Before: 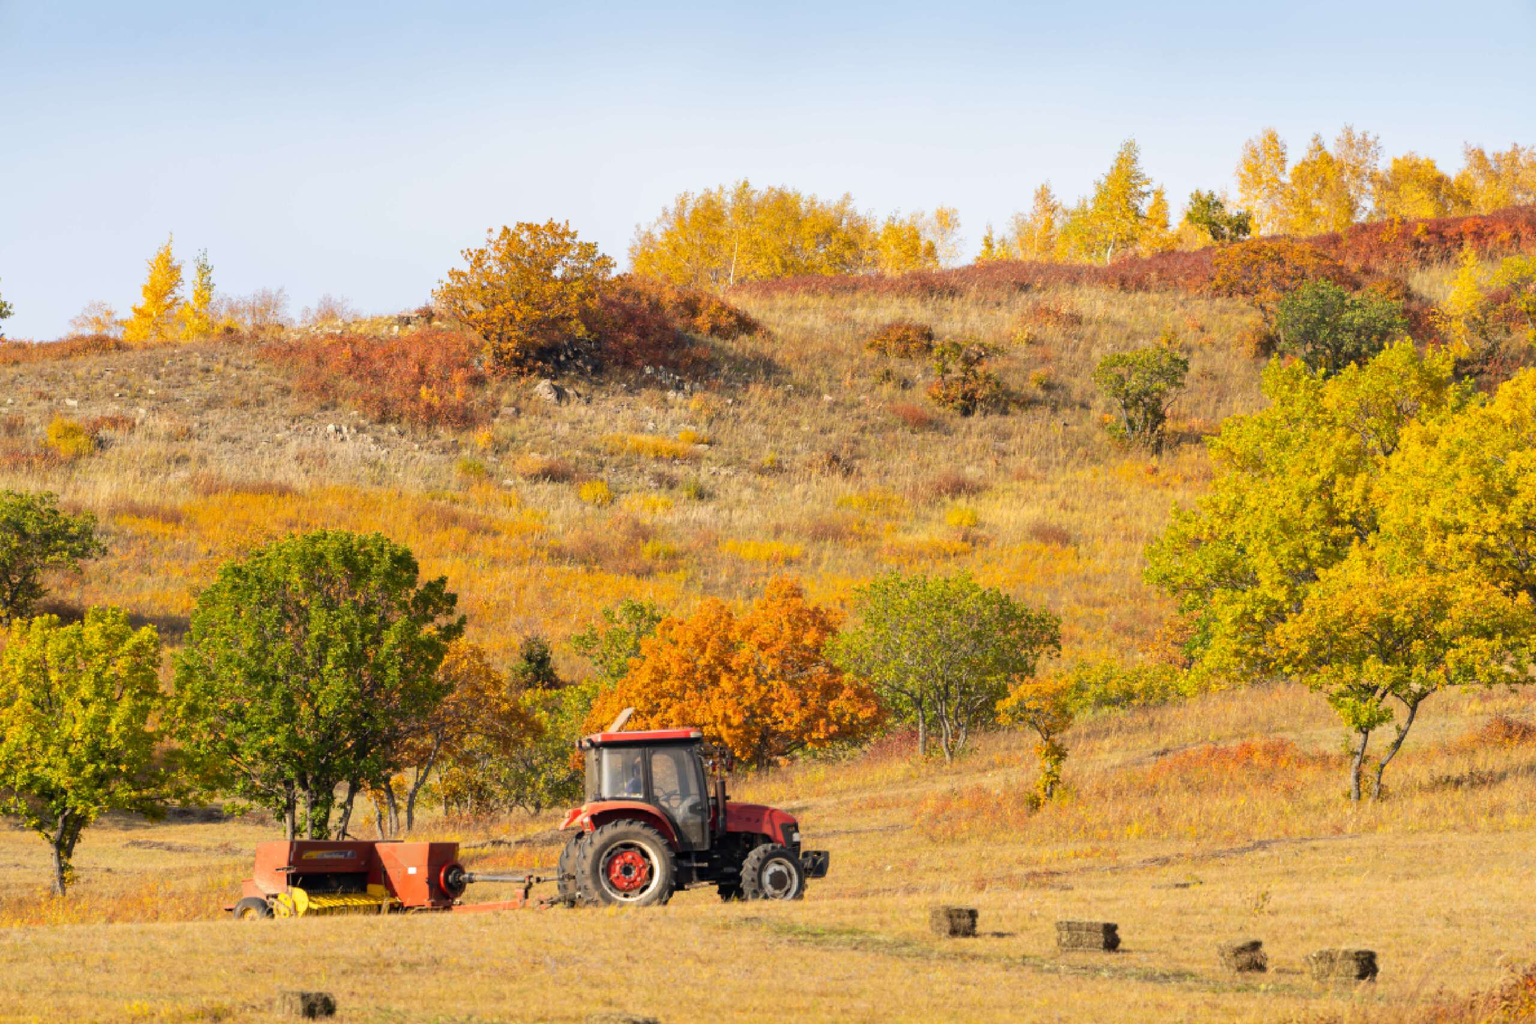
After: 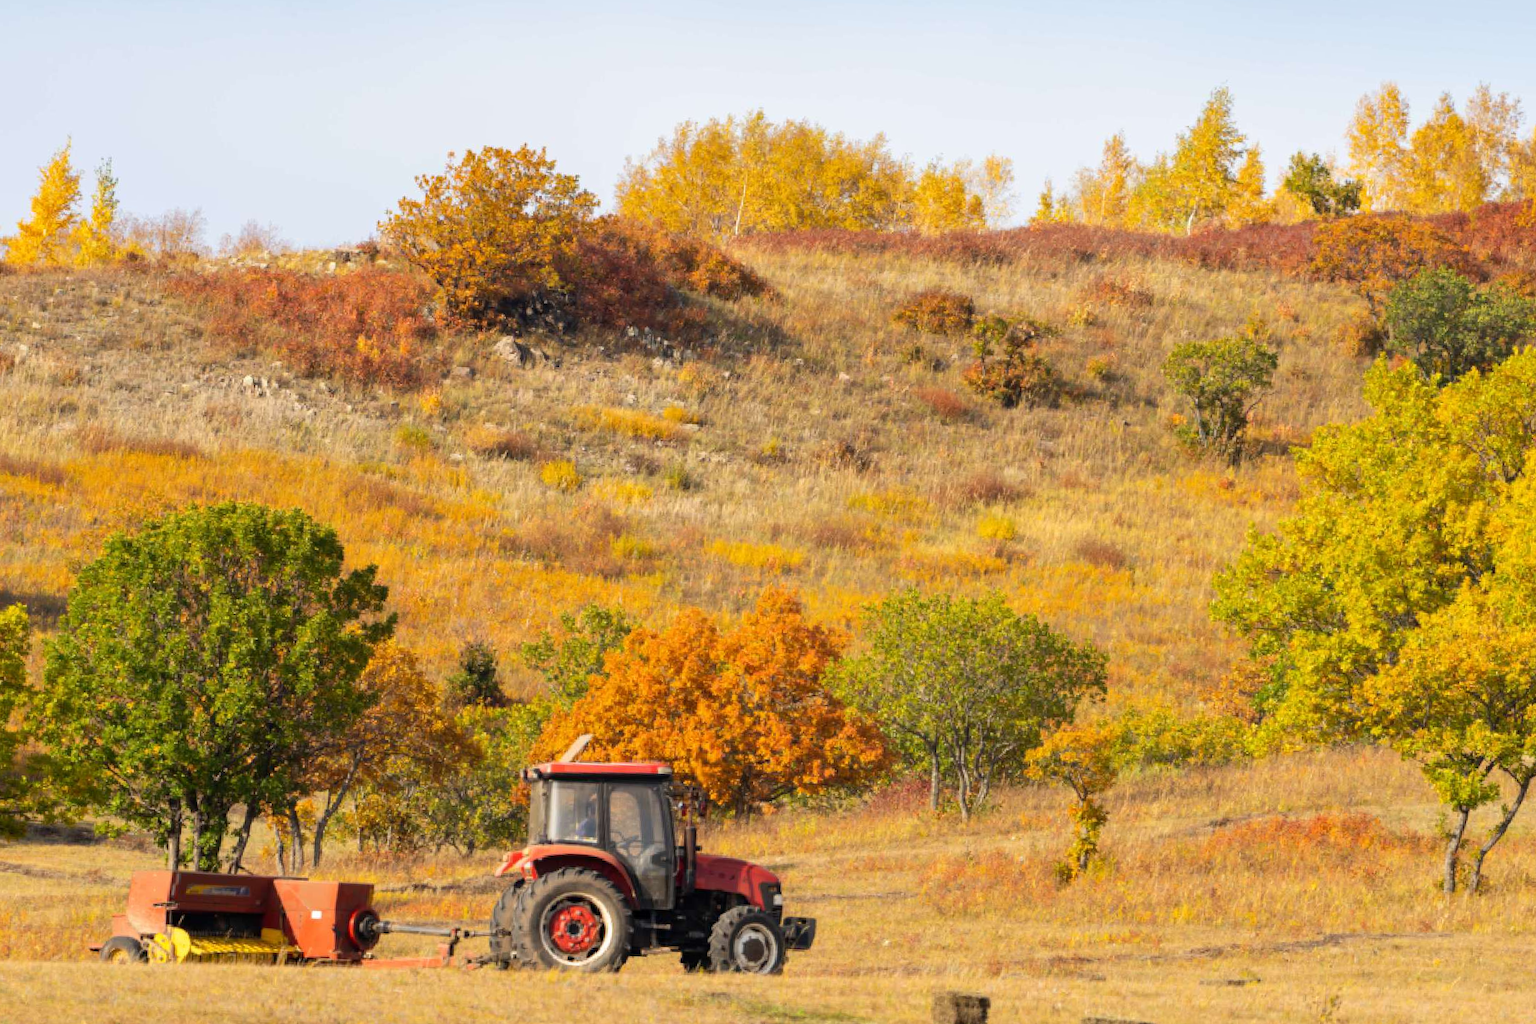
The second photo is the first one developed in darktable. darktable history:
local contrast: mode bilateral grid, contrast 15, coarseness 37, detail 104%, midtone range 0.2
crop and rotate: angle -3.11°, left 5.086%, top 5.175%, right 4.69%, bottom 4.552%
